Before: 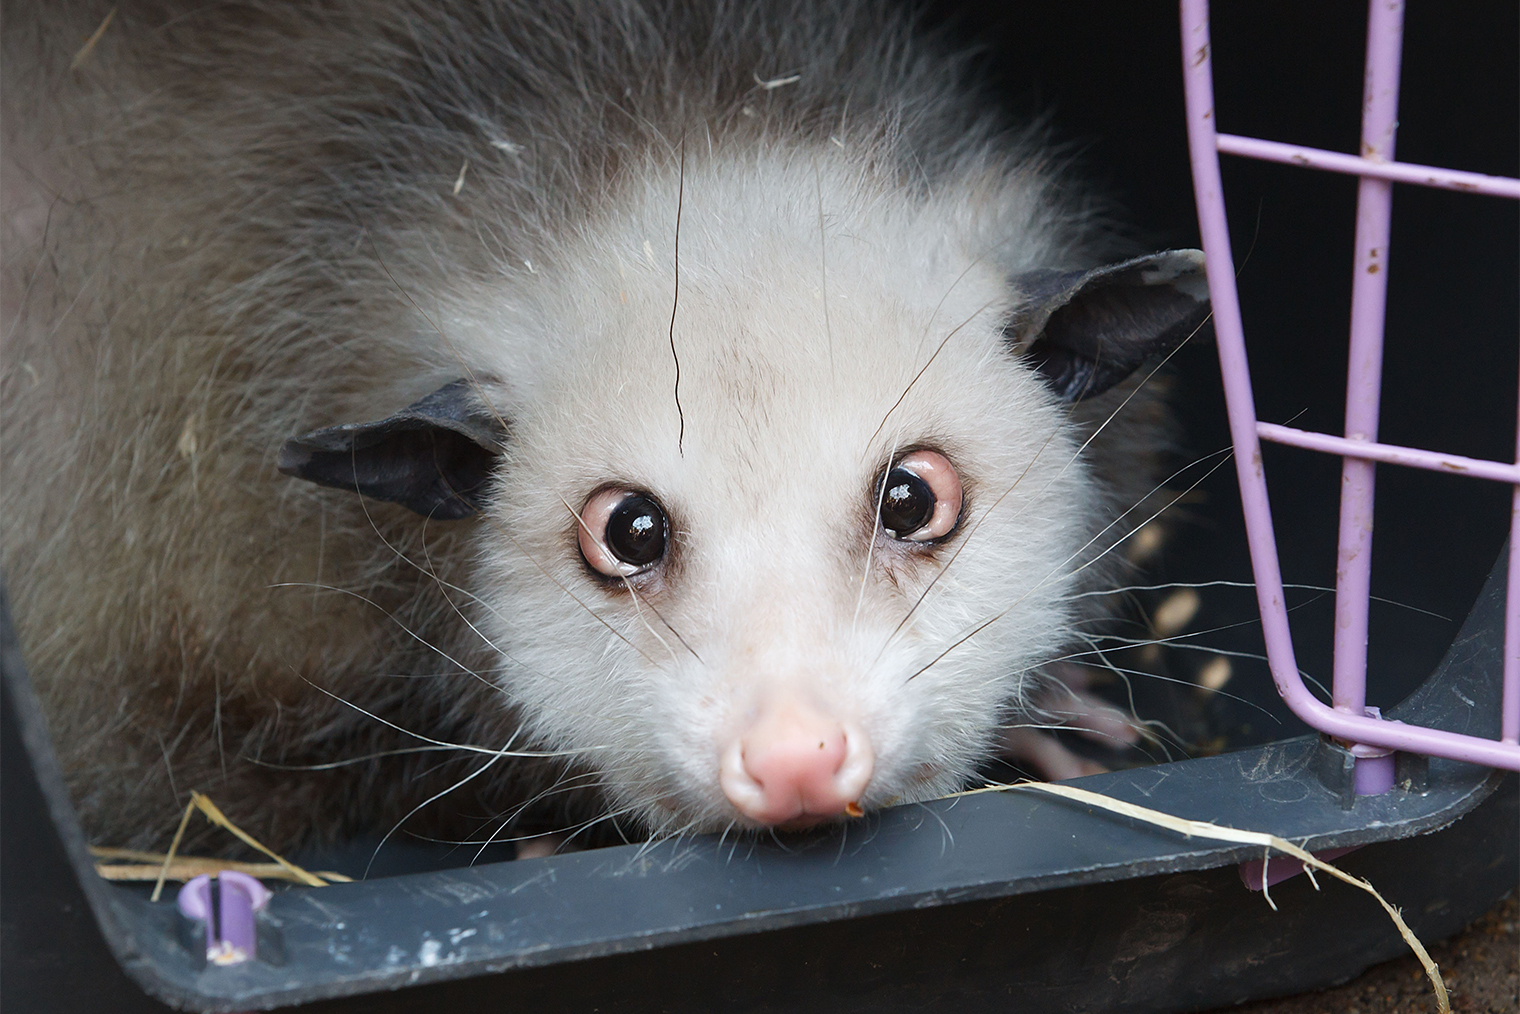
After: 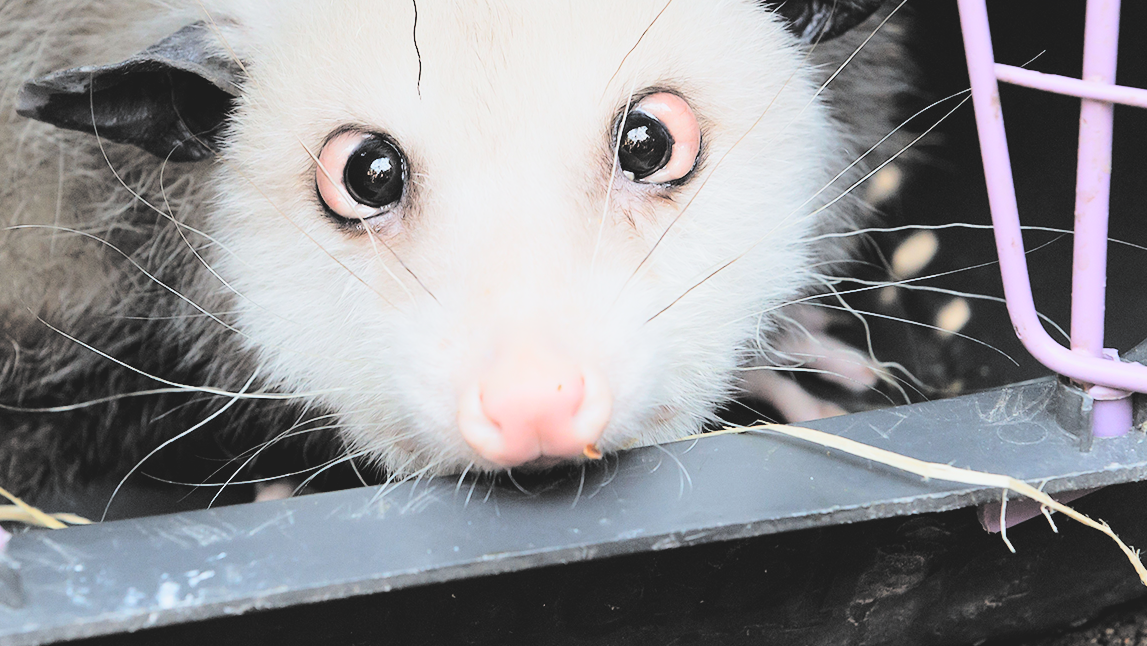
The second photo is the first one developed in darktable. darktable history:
crop and rotate: left 17.278%, top 35.399%, right 7.208%, bottom 0.88%
filmic rgb: black relative exposure -5.11 EV, white relative exposure 3.99 EV, hardness 2.9, contrast 1.296, highlights saturation mix -31.27%
contrast brightness saturation: brightness 0.983
